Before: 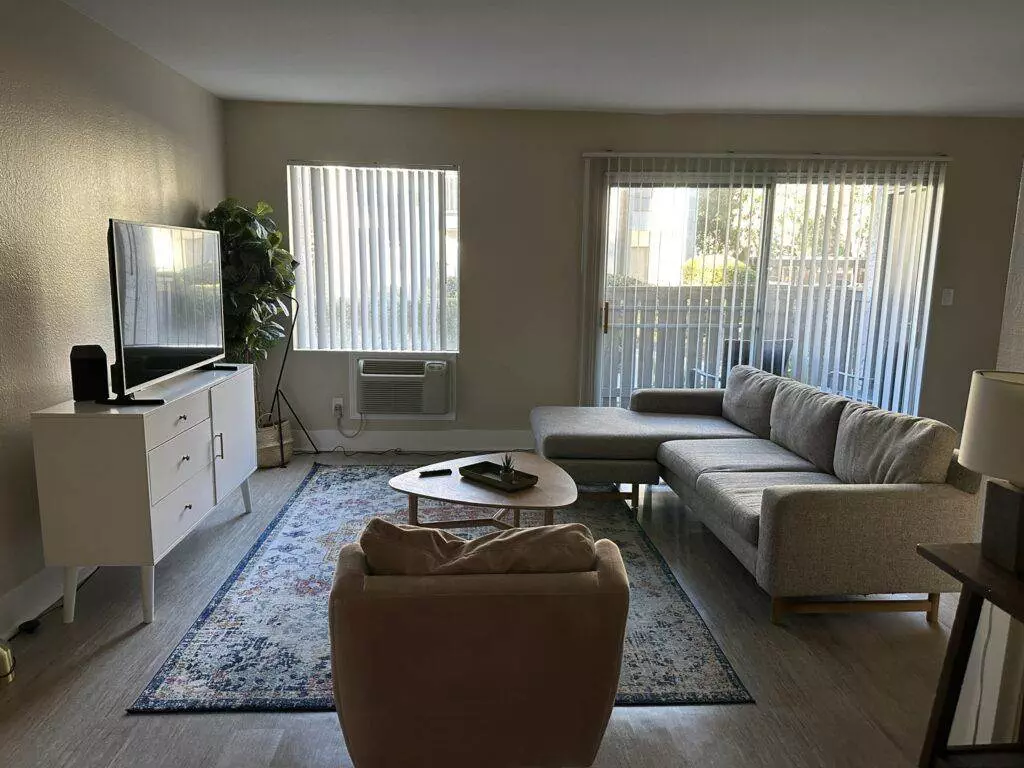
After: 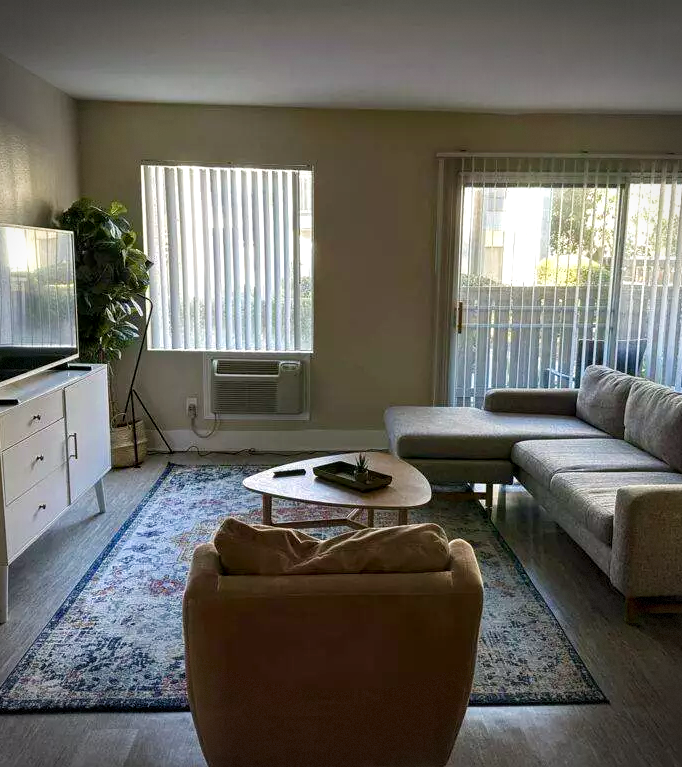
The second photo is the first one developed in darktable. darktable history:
levels: mode automatic, black 0.023%, white 99.97%, levels [0.062, 0.494, 0.925]
crop and rotate: left 14.292%, right 19.041%
local contrast: highlights 83%, shadows 81%
vignetting: dithering 8-bit output, unbound false
velvia: on, module defaults
color balance rgb: perceptual saturation grading › global saturation 20%, perceptual saturation grading › highlights -25%, perceptual saturation grading › shadows 25%
